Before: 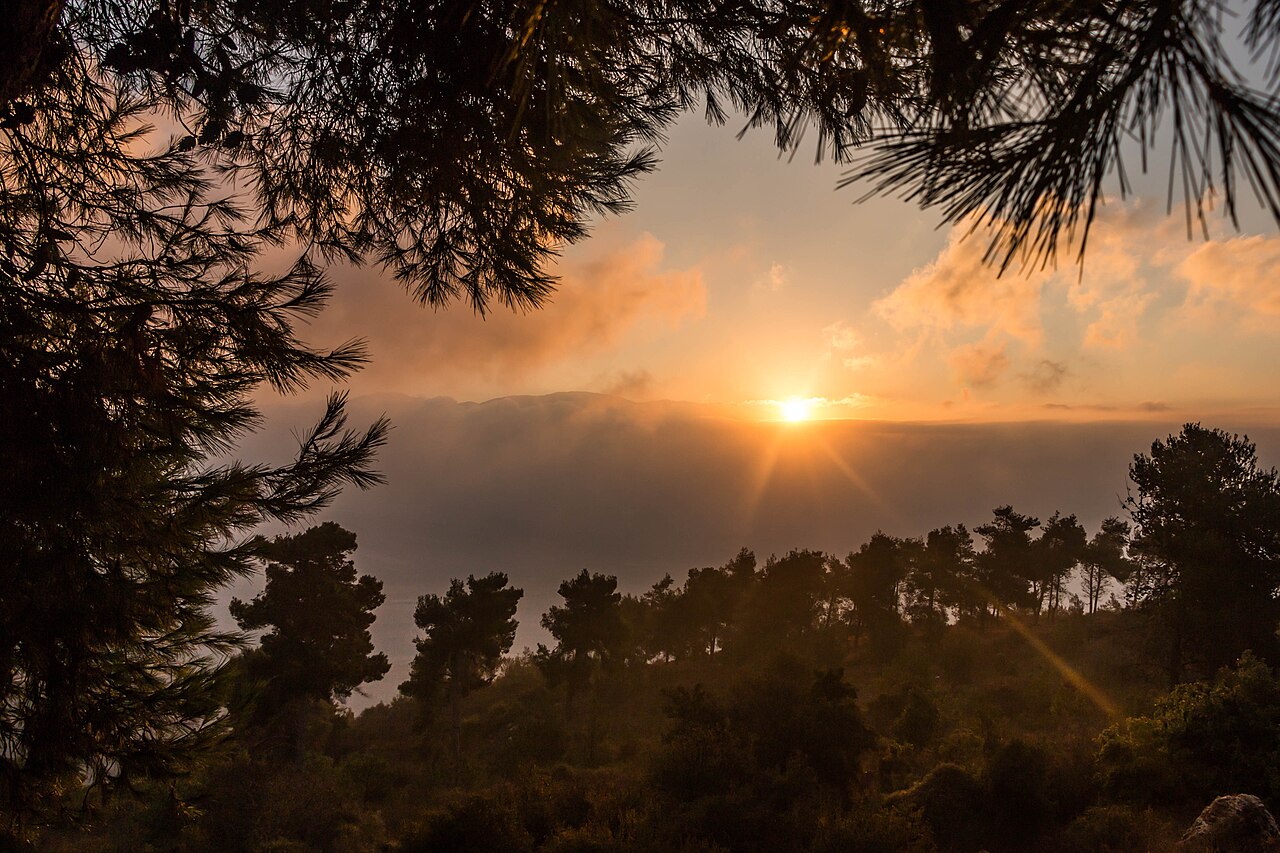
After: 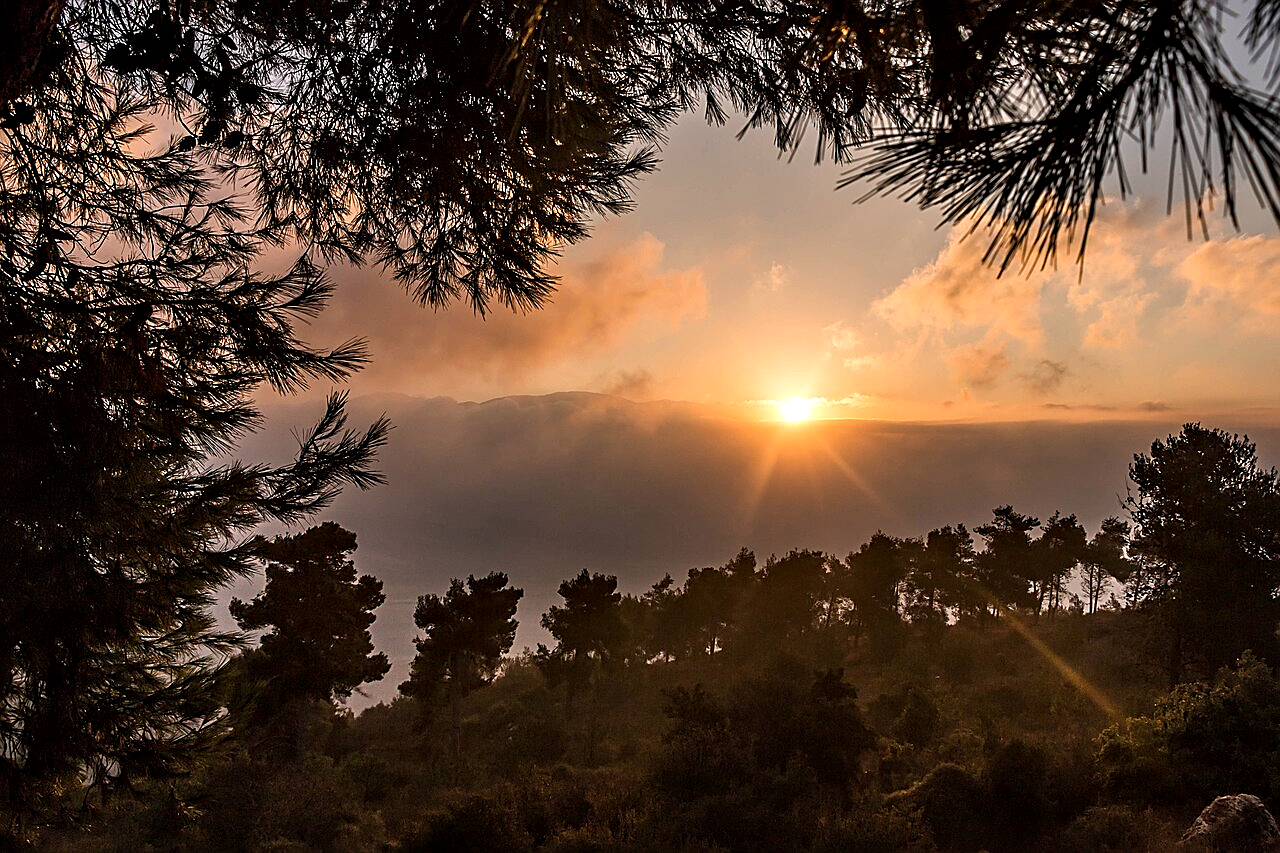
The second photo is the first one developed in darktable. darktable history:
sharpen: on, module defaults
contrast equalizer: y [[0.535, 0.543, 0.548, 0.548, 0.542, 0.532], [0.5 ×6], [0.5 ×6], [0 ×6], [0 ×6]]
white balance: red 1.009, blue 1.027
